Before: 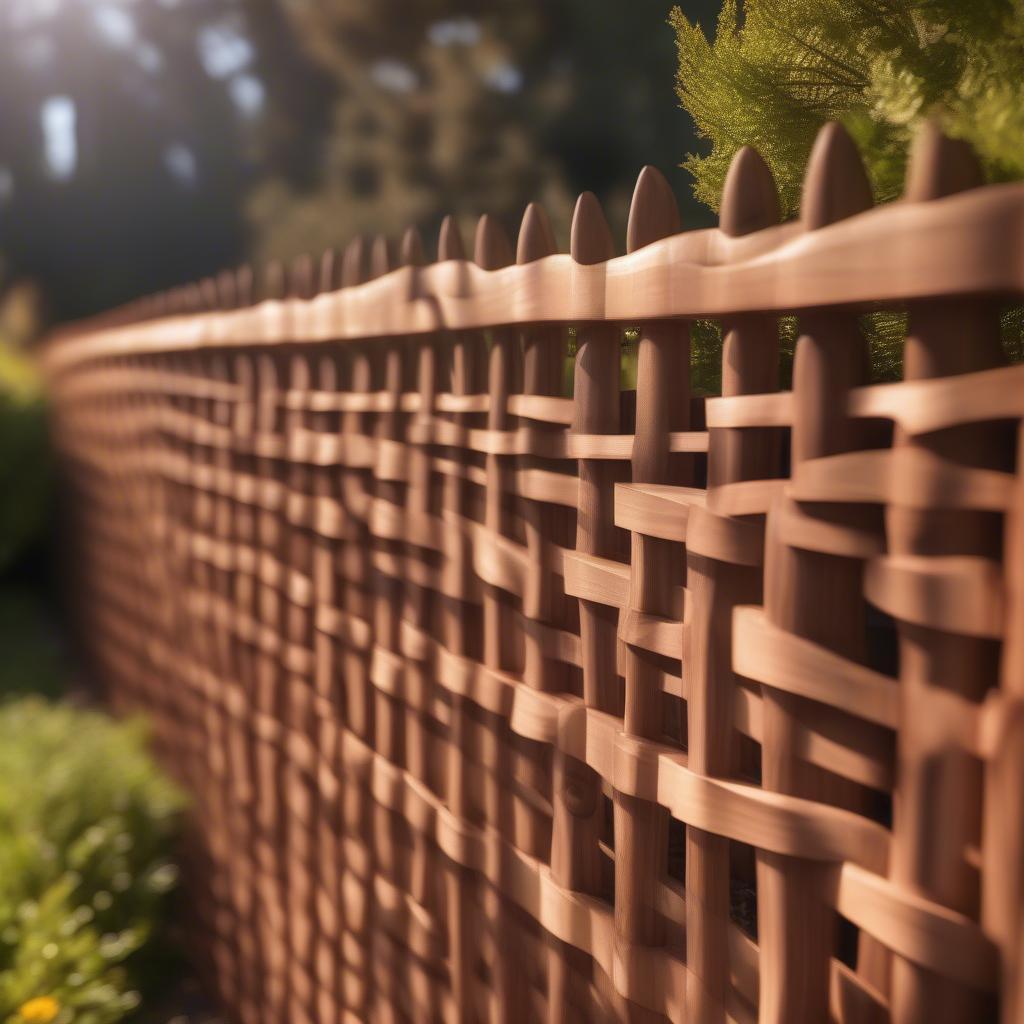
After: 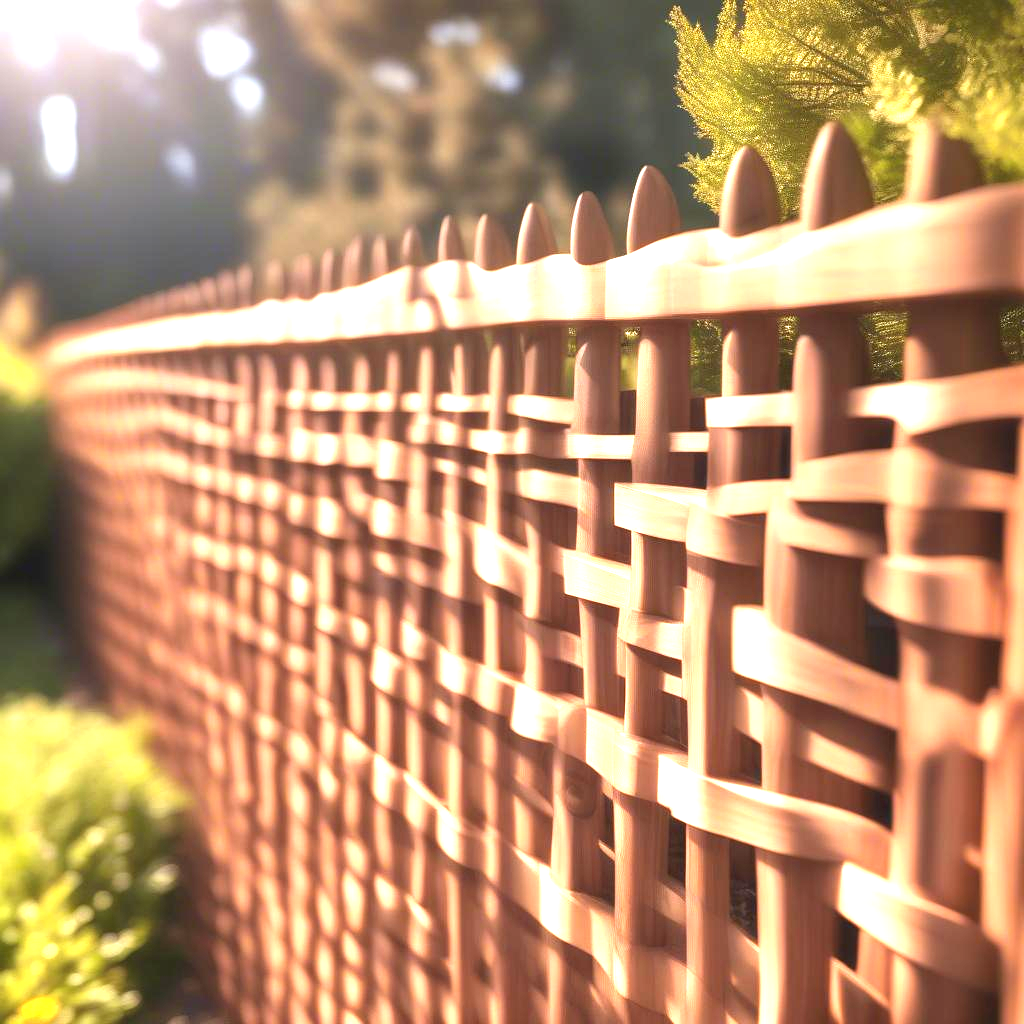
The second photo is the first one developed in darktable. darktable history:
exposure: black level correction 0, exposure 1.898 EV, compensate exposure bias true, compensate highlight preservation false
